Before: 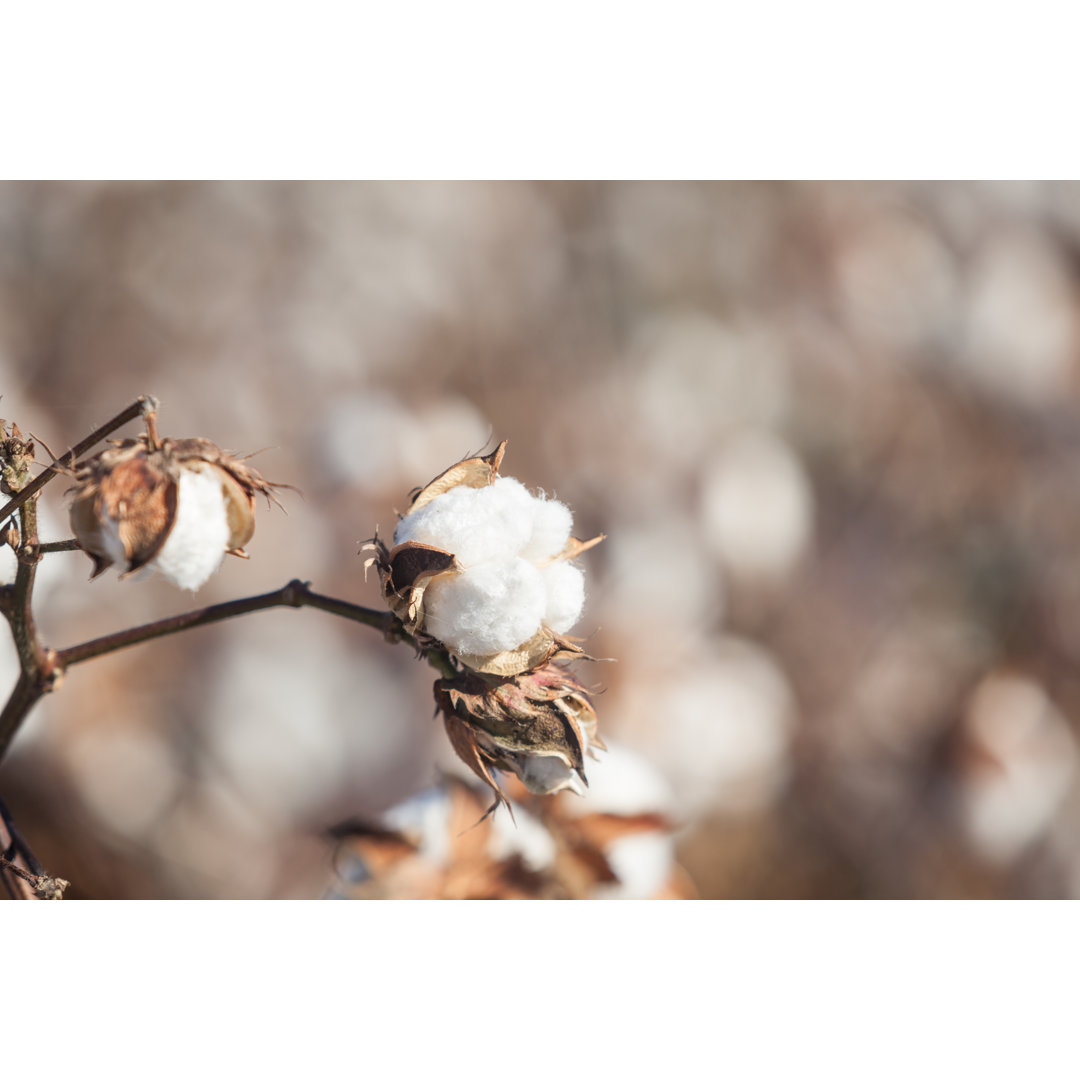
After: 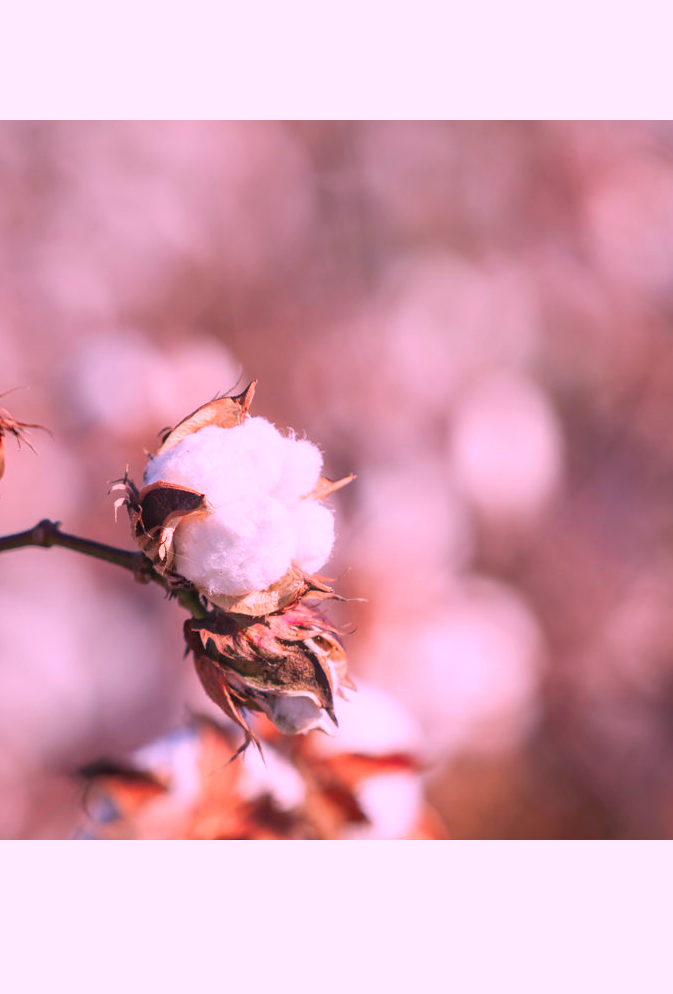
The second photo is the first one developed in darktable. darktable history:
crop and rotate: left 23.225%, top 5.637%, right 14.421%, bottom 2.326%
color correction: highlights a* 18.82, highlights b* -12.16, saturation 1.67
tone equalizer: on, module defaults
